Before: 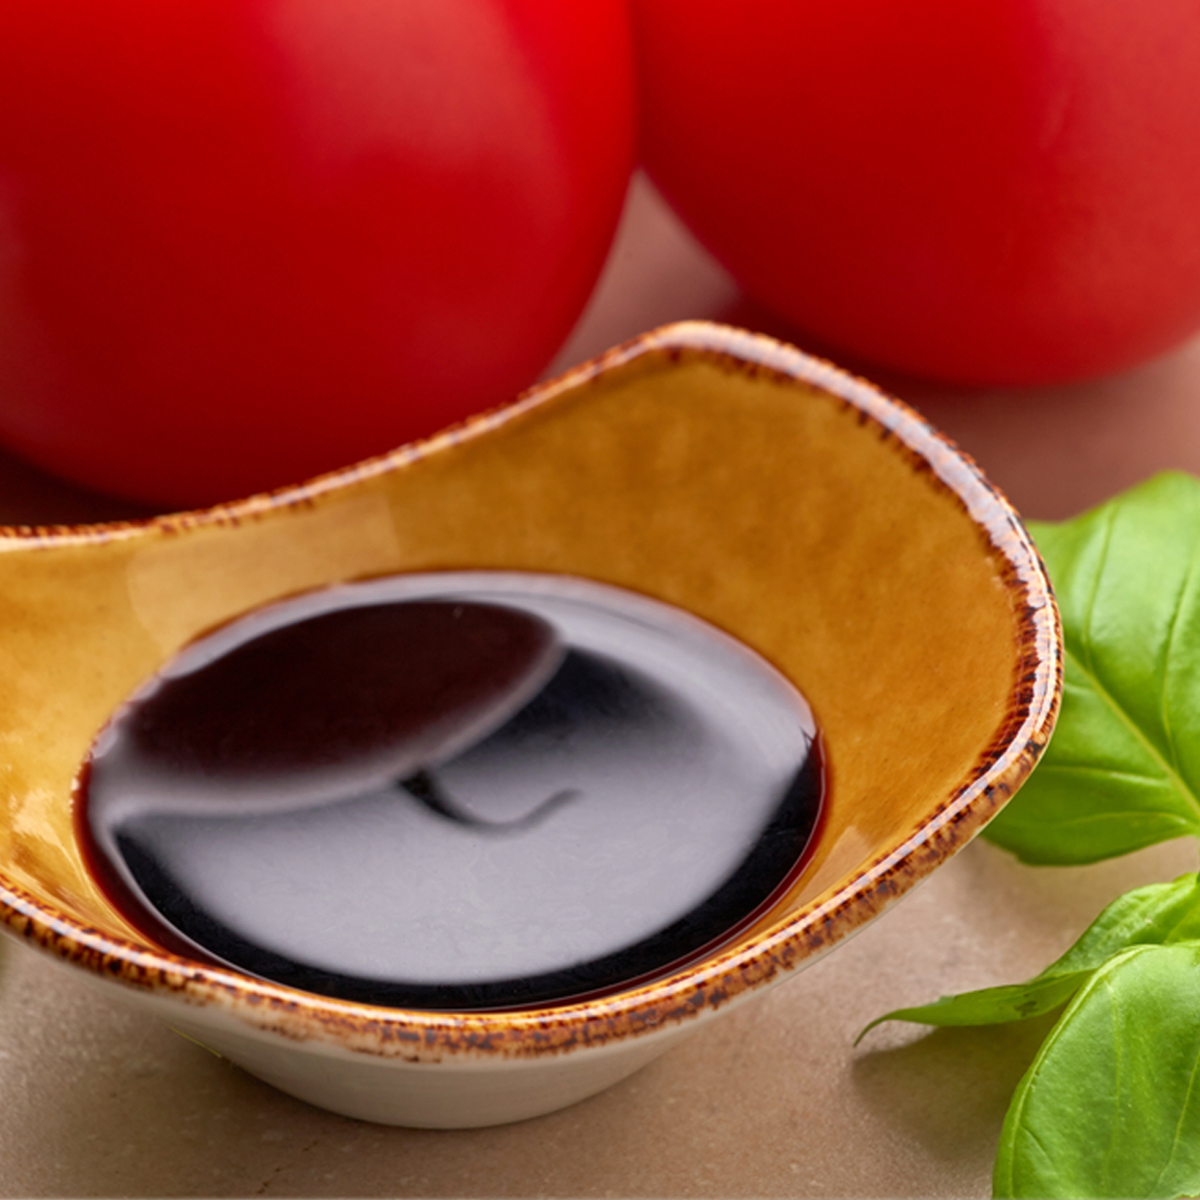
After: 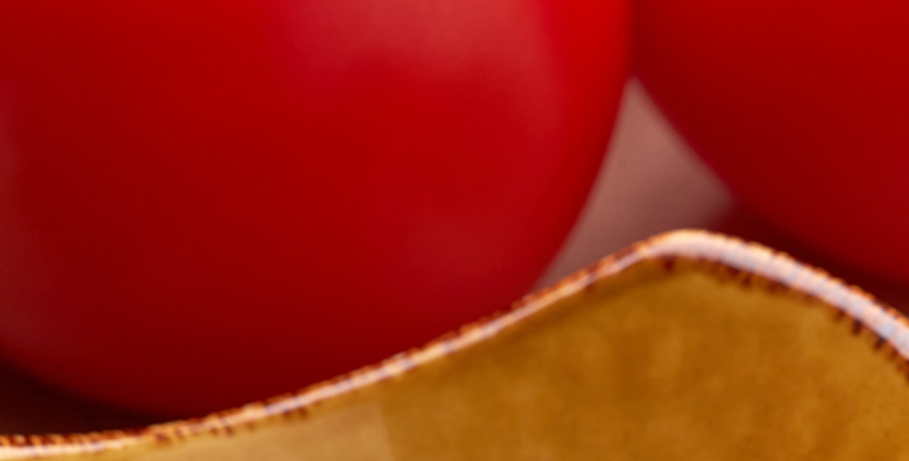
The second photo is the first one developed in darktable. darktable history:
crop: left 0.562%, top 7.629%, right 23.616%, bottom 53.882%
